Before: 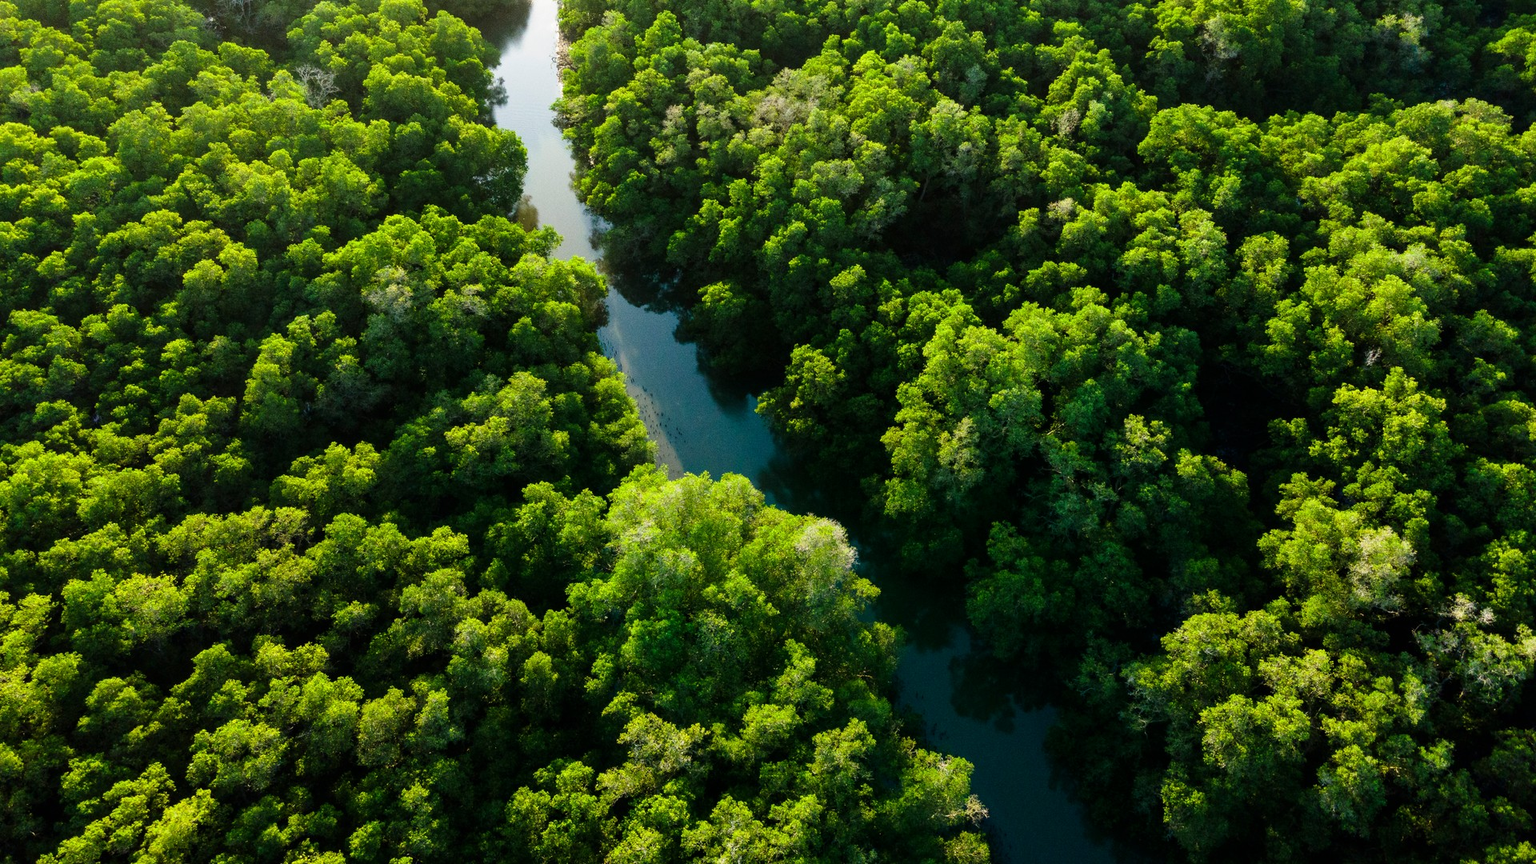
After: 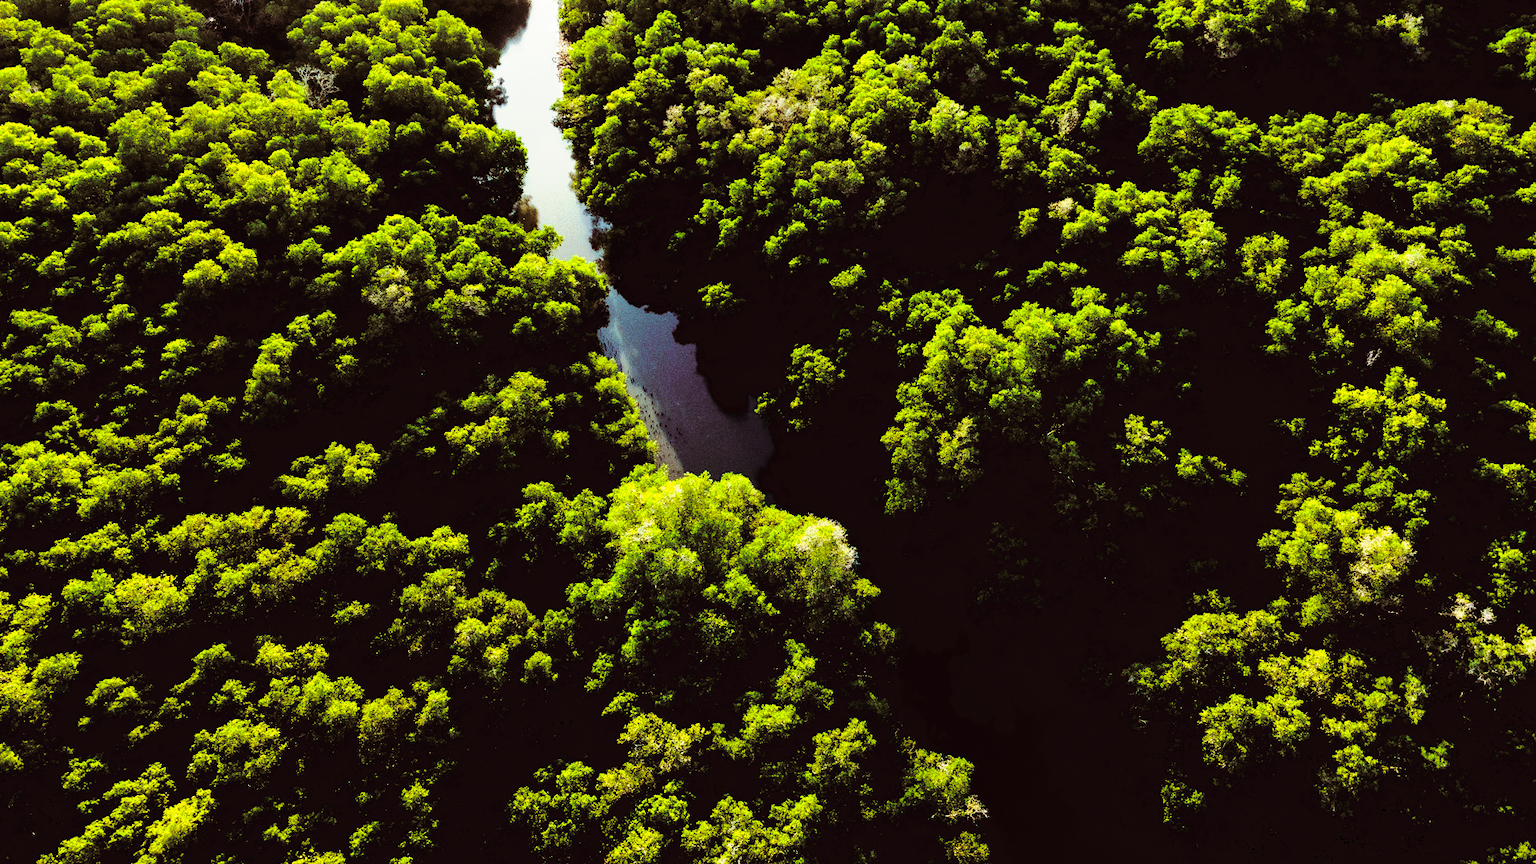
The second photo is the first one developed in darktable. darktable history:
split-toning: shadows › hue 360°
tone curve: curves: ch0 [(0, 0) (0.003, 0.043) (0.011, 0.043) (0.025, 0.035) (0.044, 0.042) (0.069, 0.035) (0.1, 0.03) (0.136, 0.017) (0.177, 0.03) (0.224, 0.06) (0.277, 0.118) (0.335, 0.189) (0.399, 0.297) (0.468, 0.483) (0.543, 0.631) (0.623, 0.746) (0.709, 0.823) (0.801, 0.944) (0.898, 0.966) (1, 1)], preserve colors none
